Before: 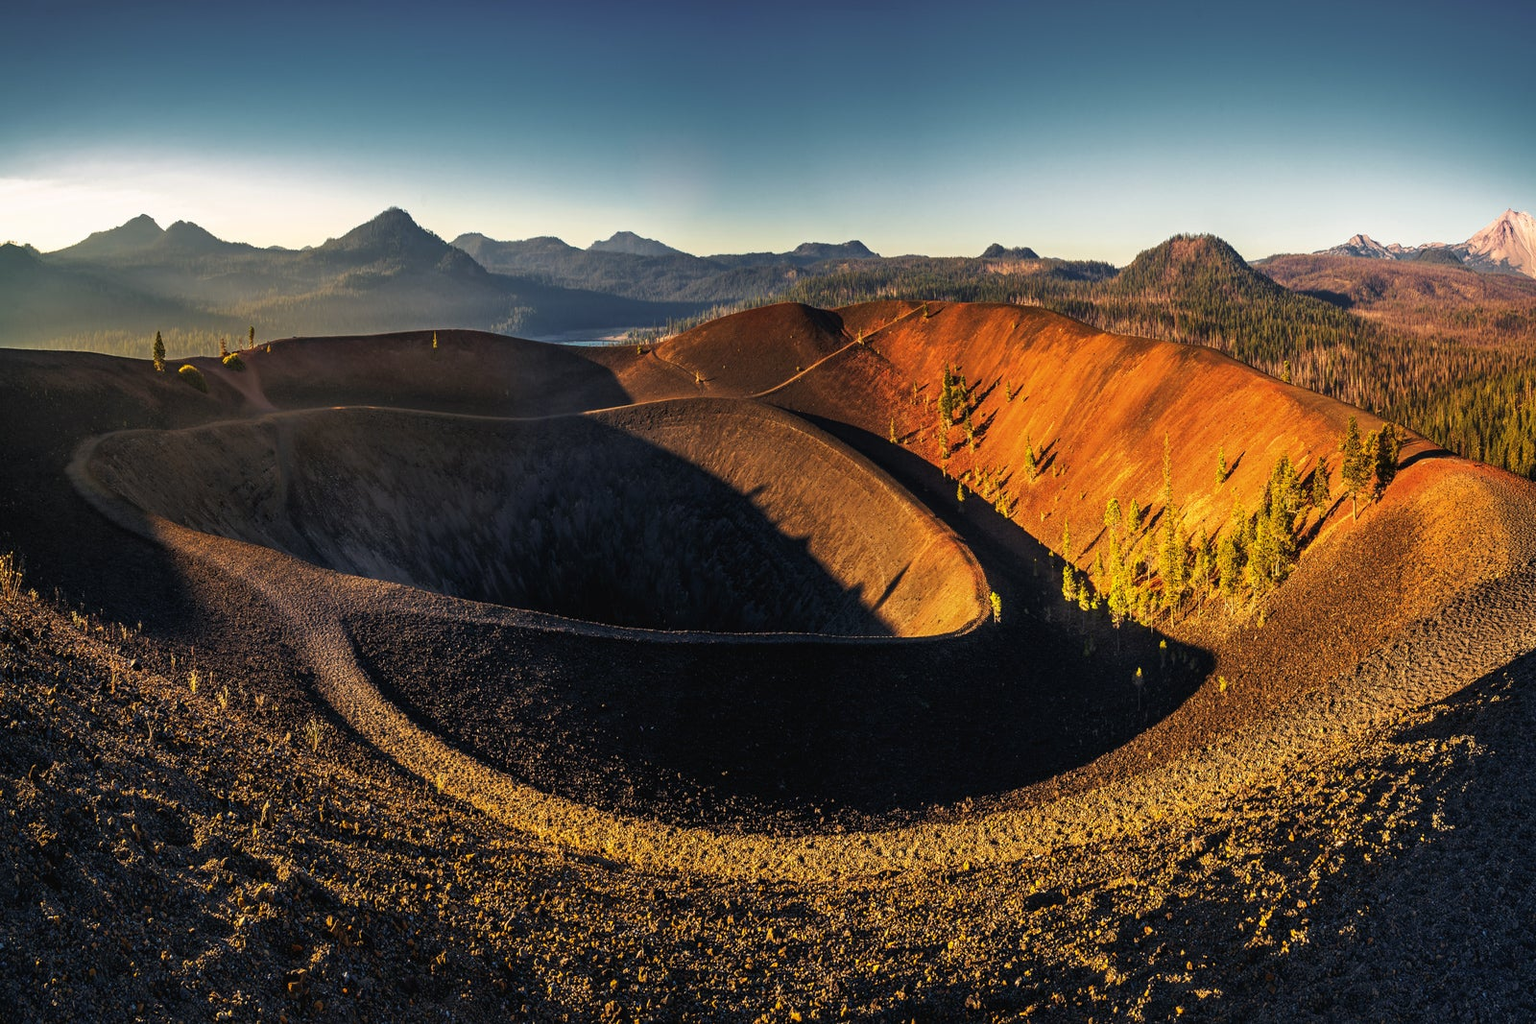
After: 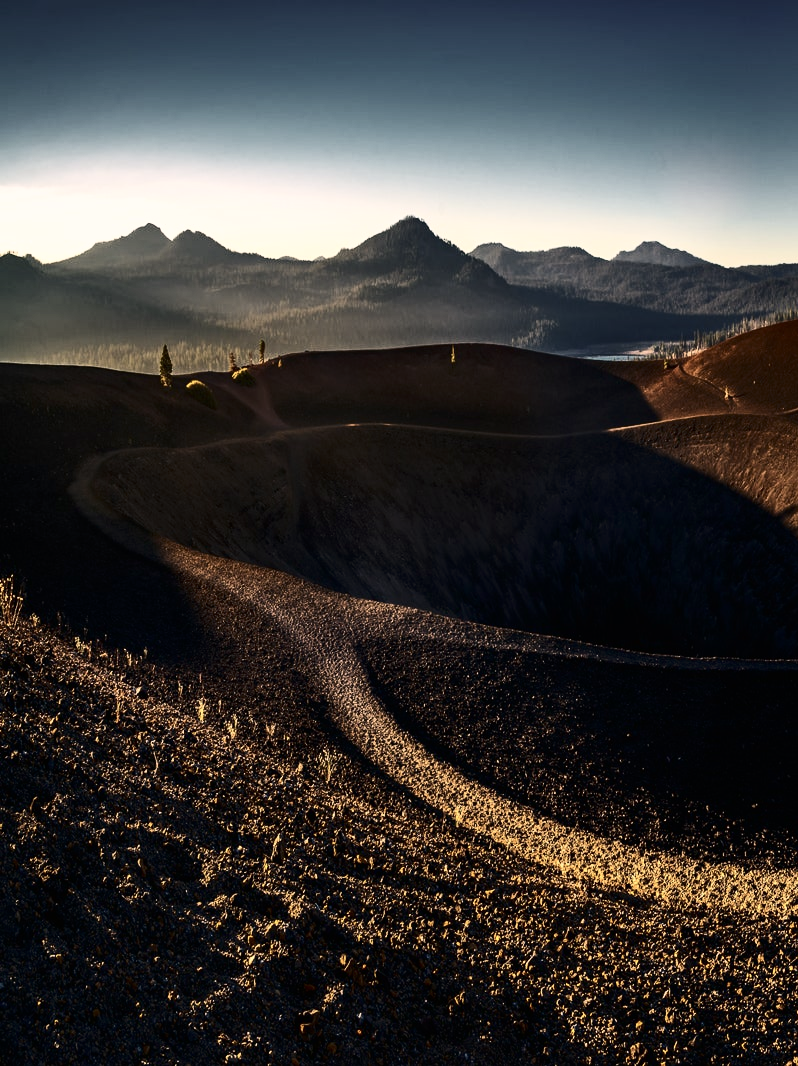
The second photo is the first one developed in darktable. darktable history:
crop and rotate: left 0.055%, top 0%, right 50.048%
color correction: highlights a* 5.57, highlights b* 5.23, saturation 0.626
shadows and highlights: shadows 13.18, white point adjustment 1.25, soften with gaussian
contrast brightness saturation: contrast 0.323, brightness -0.066, saturation 0.167
